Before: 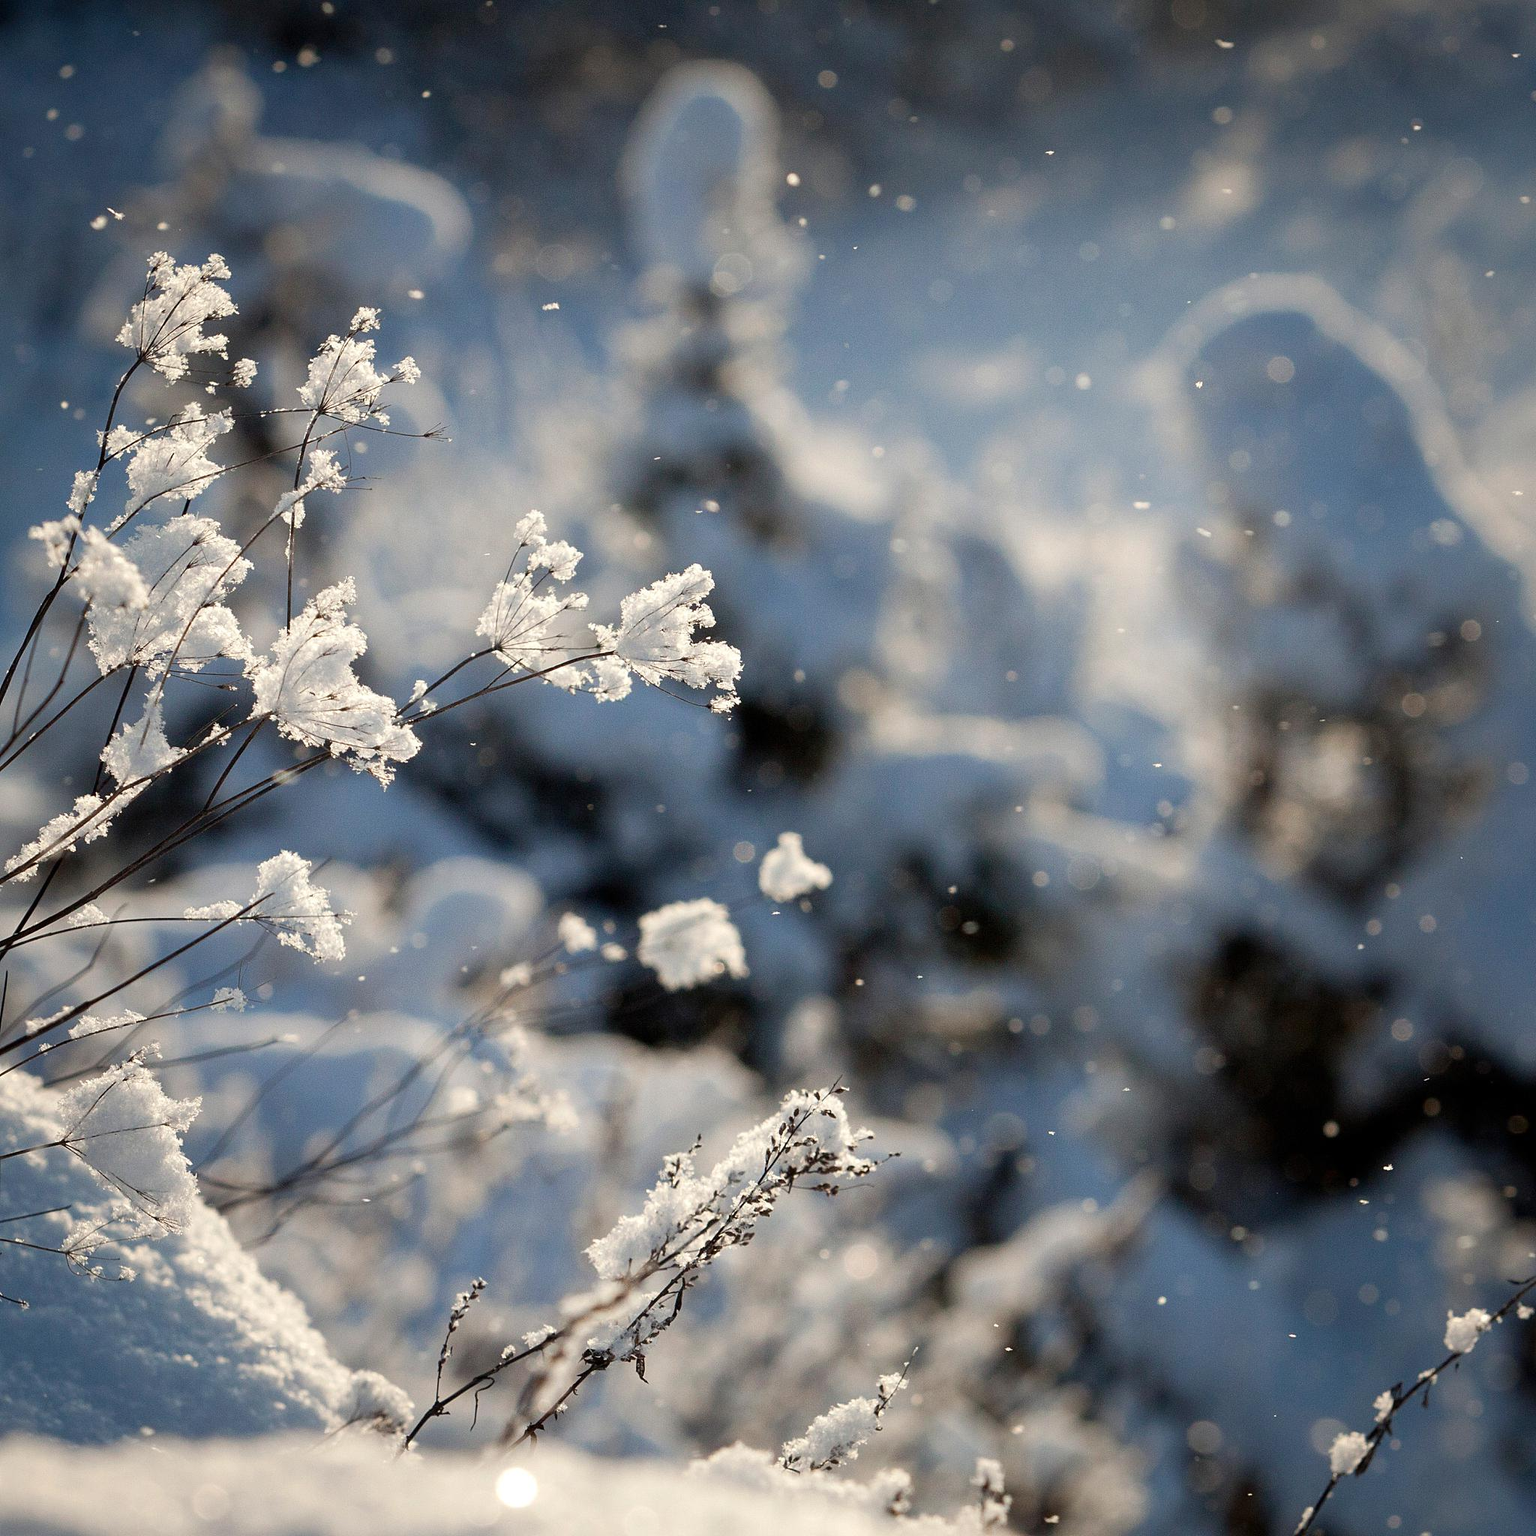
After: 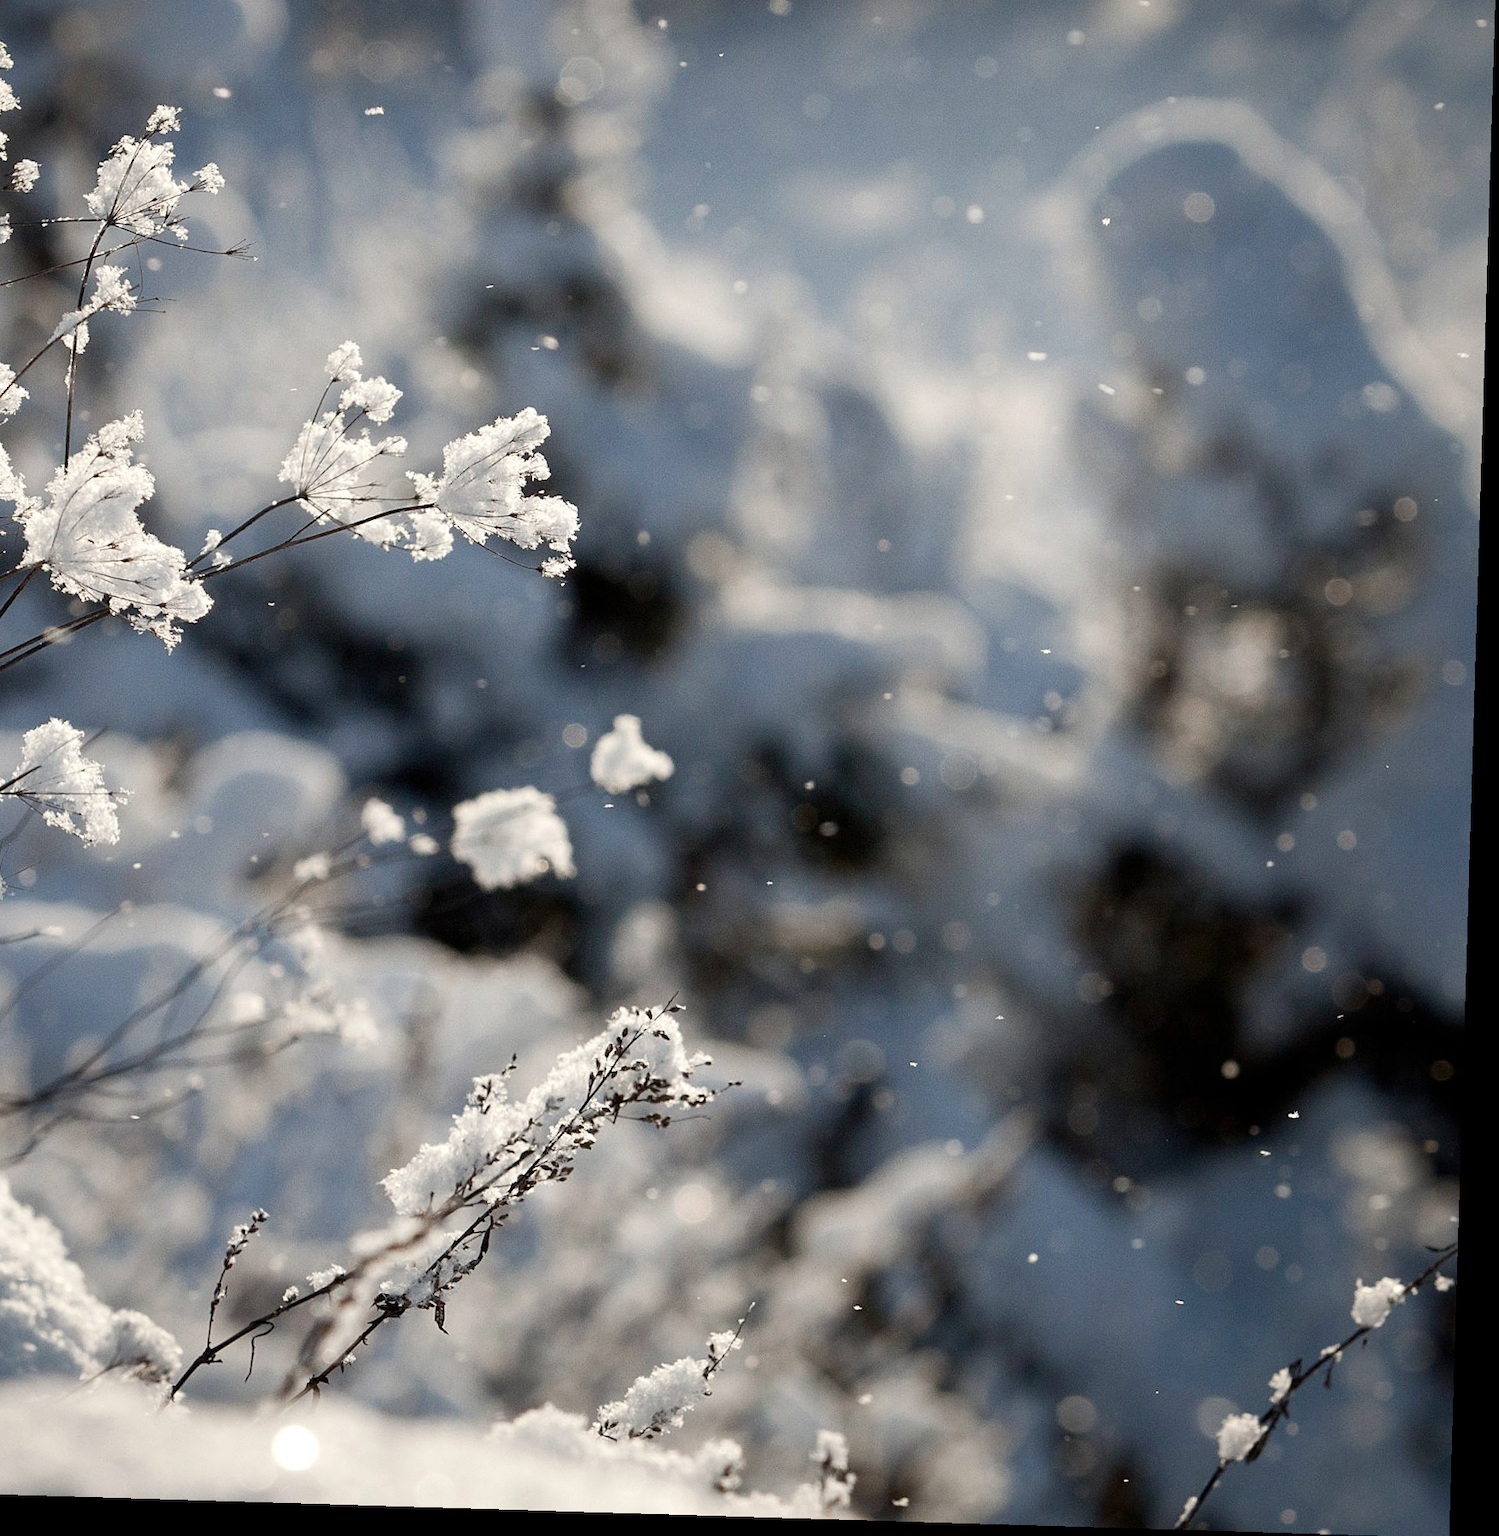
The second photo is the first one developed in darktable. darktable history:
color balance rgb: perceptual saturation grading › global saturation 20%, perceptual saturation grading › highlights -25%, perceptual saturation grading › shadows 25%
rotate and perspective: rotation 1.72°, automatic cropping off
contrast brightness saturation: contrast 0.1, saturation -0.36
crop: left 16.315%, top 14.246%
